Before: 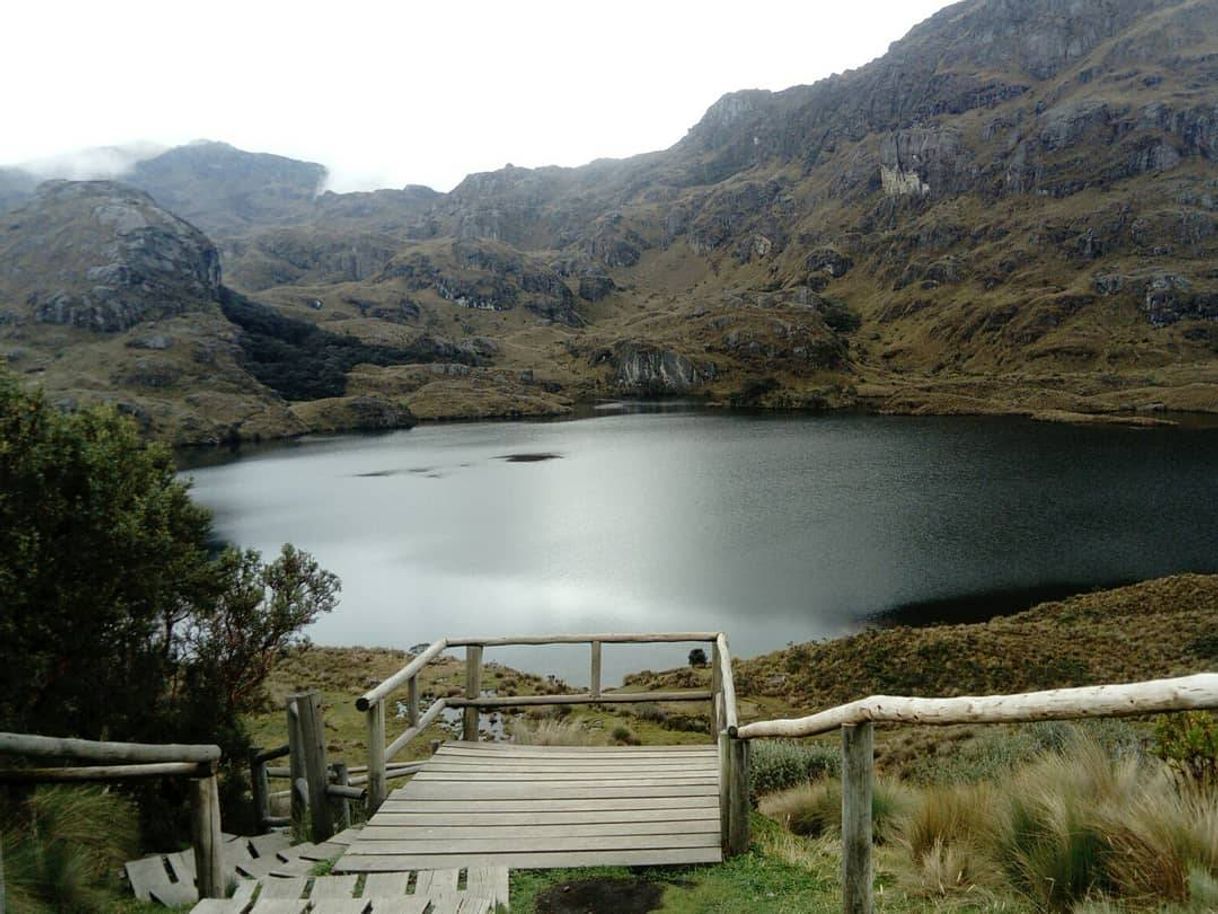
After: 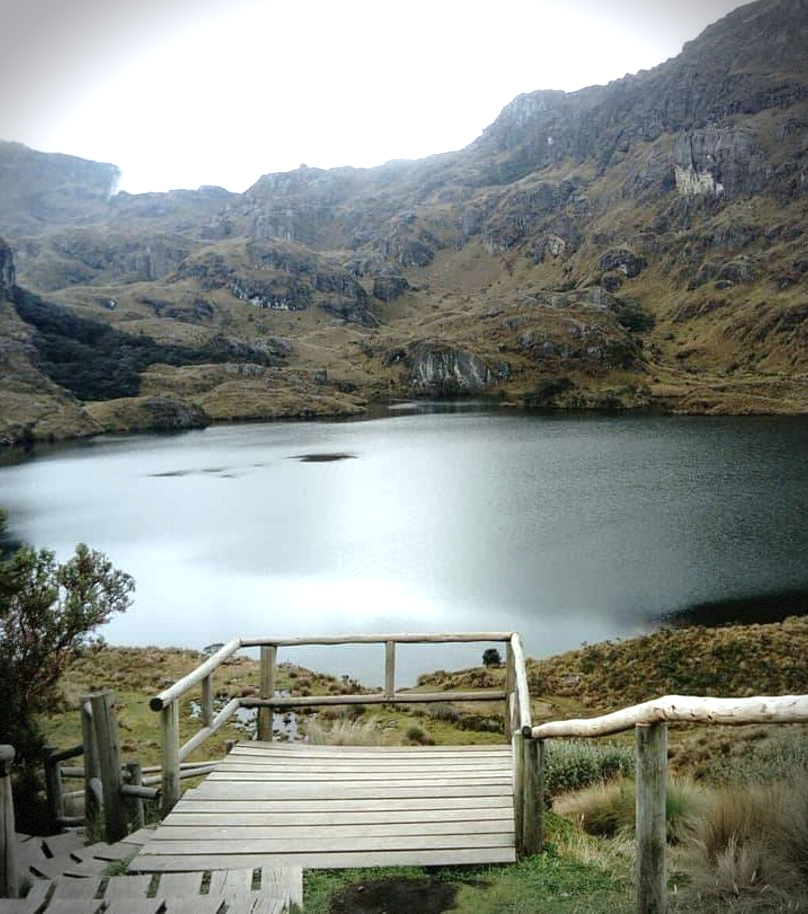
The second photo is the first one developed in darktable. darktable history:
exposure: exposure 0.603 EV, compensate highlight preservation false
crop: left 16.938%, right 16.661%
vignetting: brightness -0.726, saturation -0.489, dithering 8-bit output
color correction: highlights a* -0.13, highlights b* -5.37, shadows a* -0.142, shadows b* -0.131
